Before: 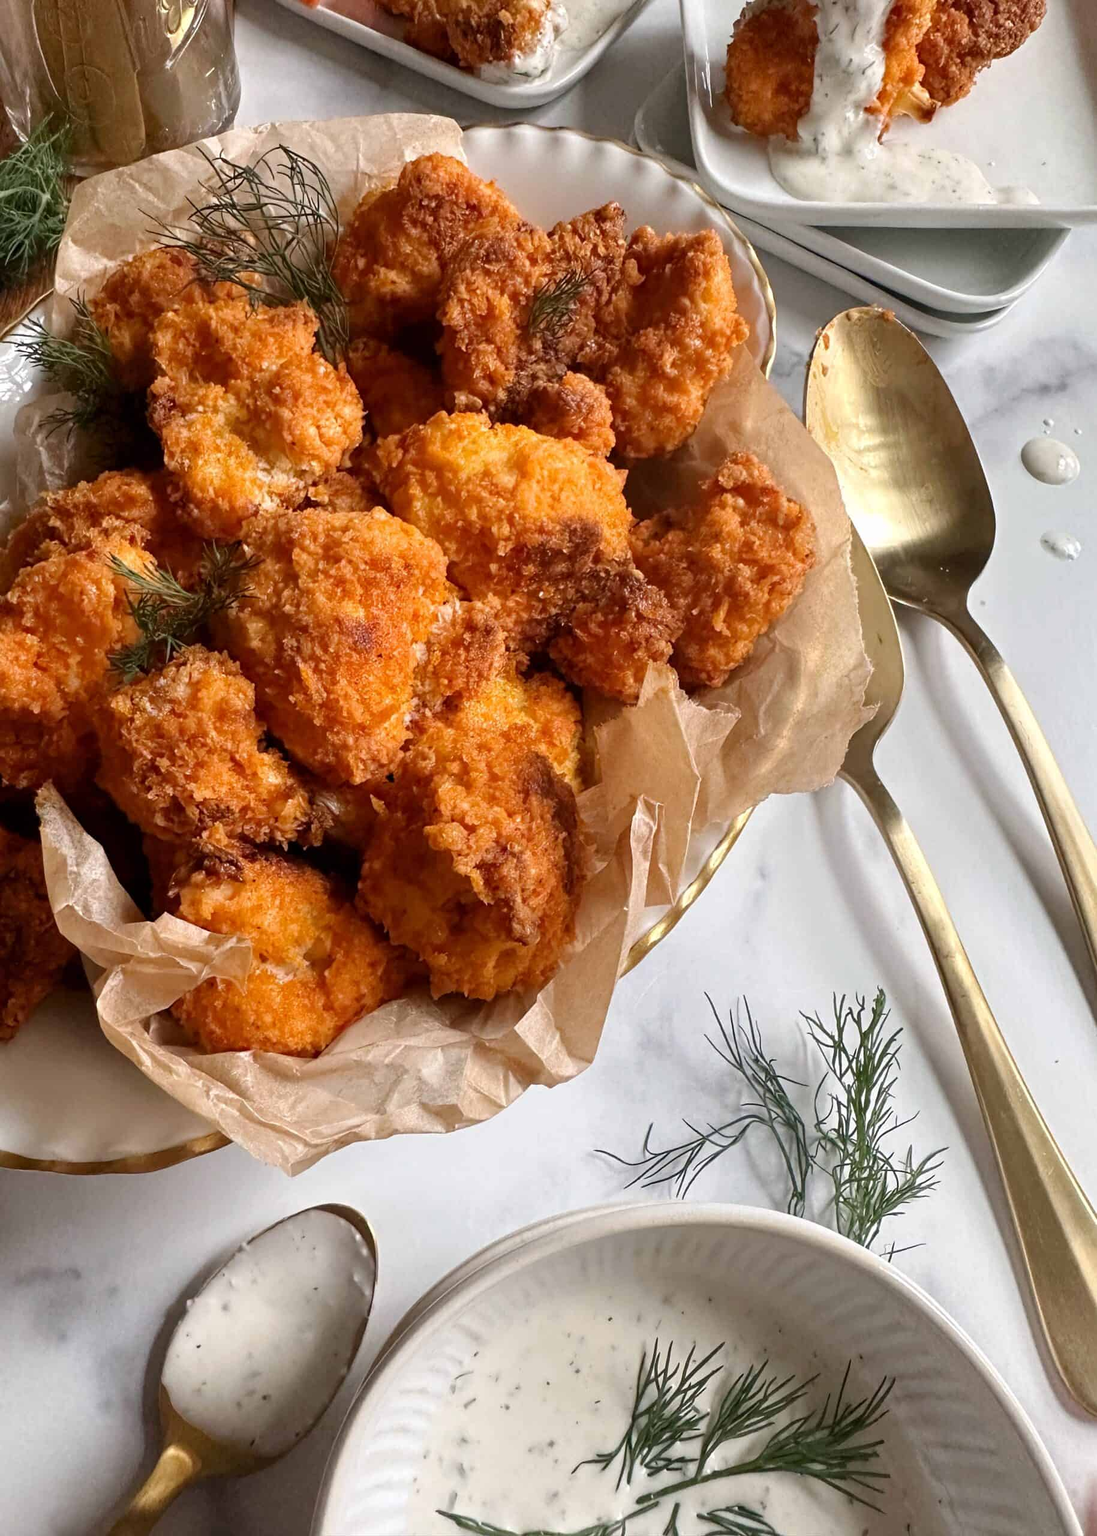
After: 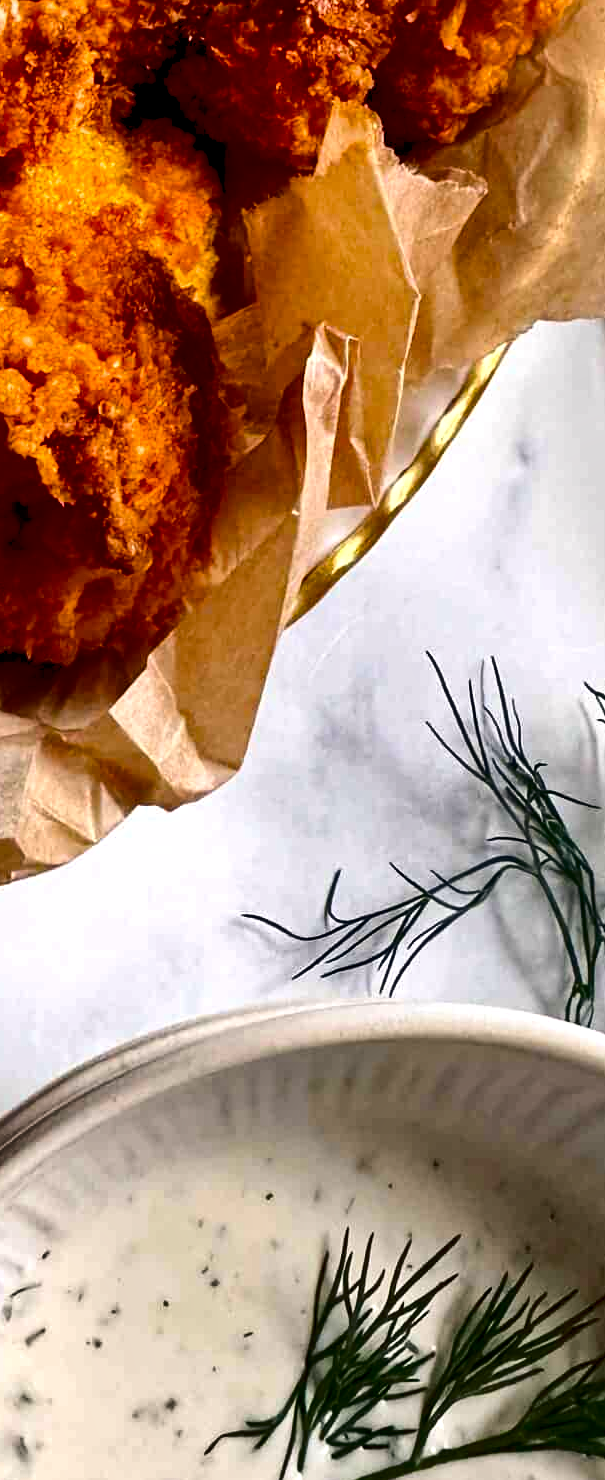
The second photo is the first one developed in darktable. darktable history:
contrast brightness saturation: contrast 0.189, brightness -0.244, saturation 0.107
color balance rgb: shadows lift › chroma 2.939%, shadows lift › hue 243.4°, highlights gain › chroma 0.159%, highlights gain › hue 330.16°, global offset › luminance -0.853%, perceptual saturation grading › global saturation 31.21%, perceptual brilliance grading › highlights 7.249%, perceptual brilliance grading › mid-tones 17.973%, perceptual brilliance grading › shadows -5.477%
shadows and highlights: soften with gaussian
crop: left 40.915%, top 39.172%, right 25.958%, bottom 2.986%
